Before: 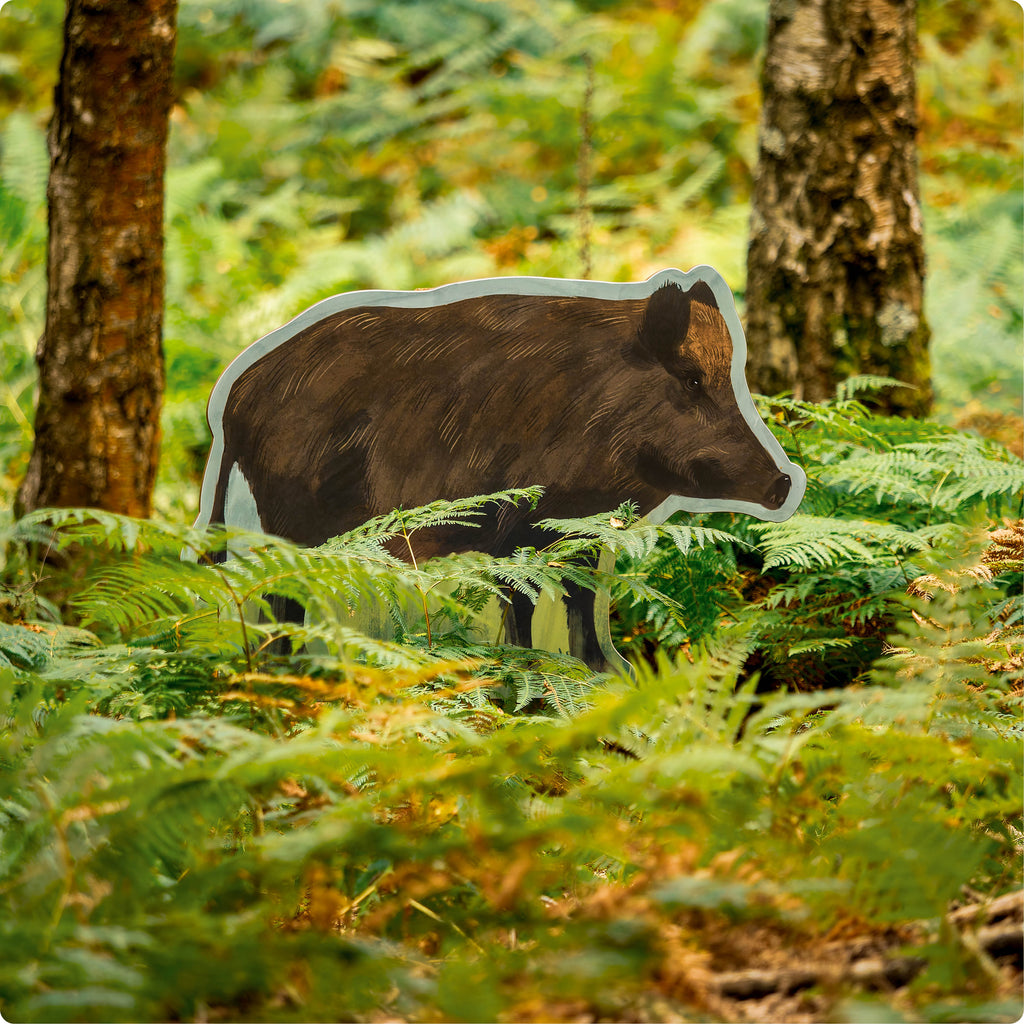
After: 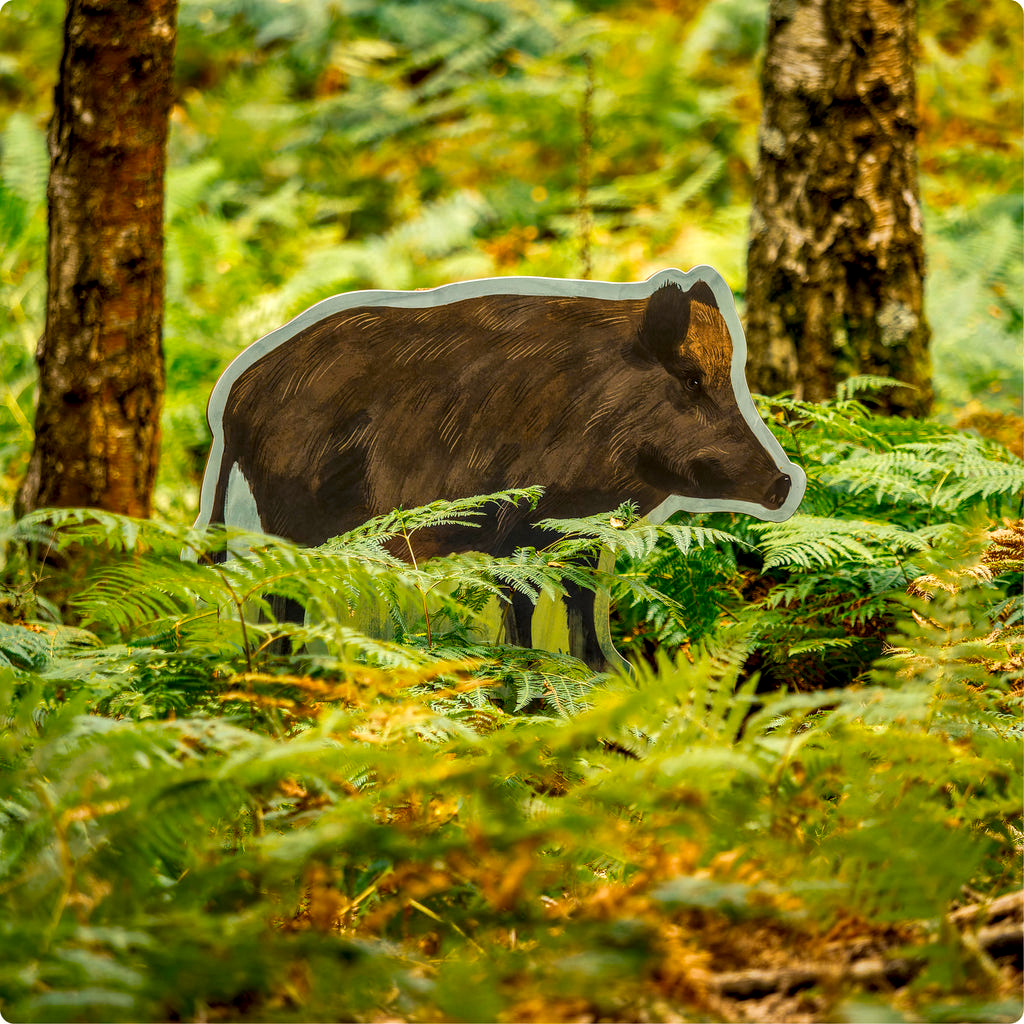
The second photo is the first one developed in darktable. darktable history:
color calibration: output colorfulness [0, 0.315, 0, 0], x 0.341, y 0.355, temperature 5166 K
local contrast: detail 130%
shadows and highlights: low approximation 0.01, soften with gaussian
